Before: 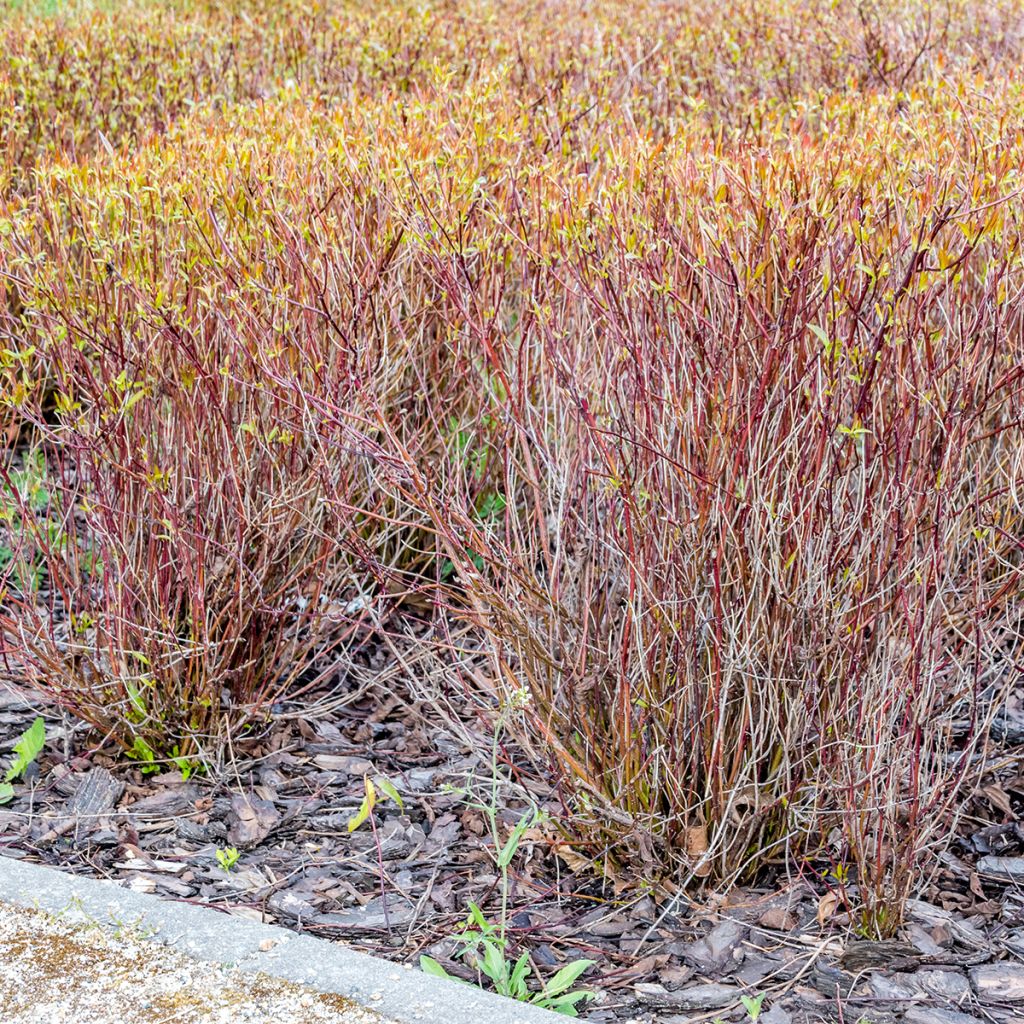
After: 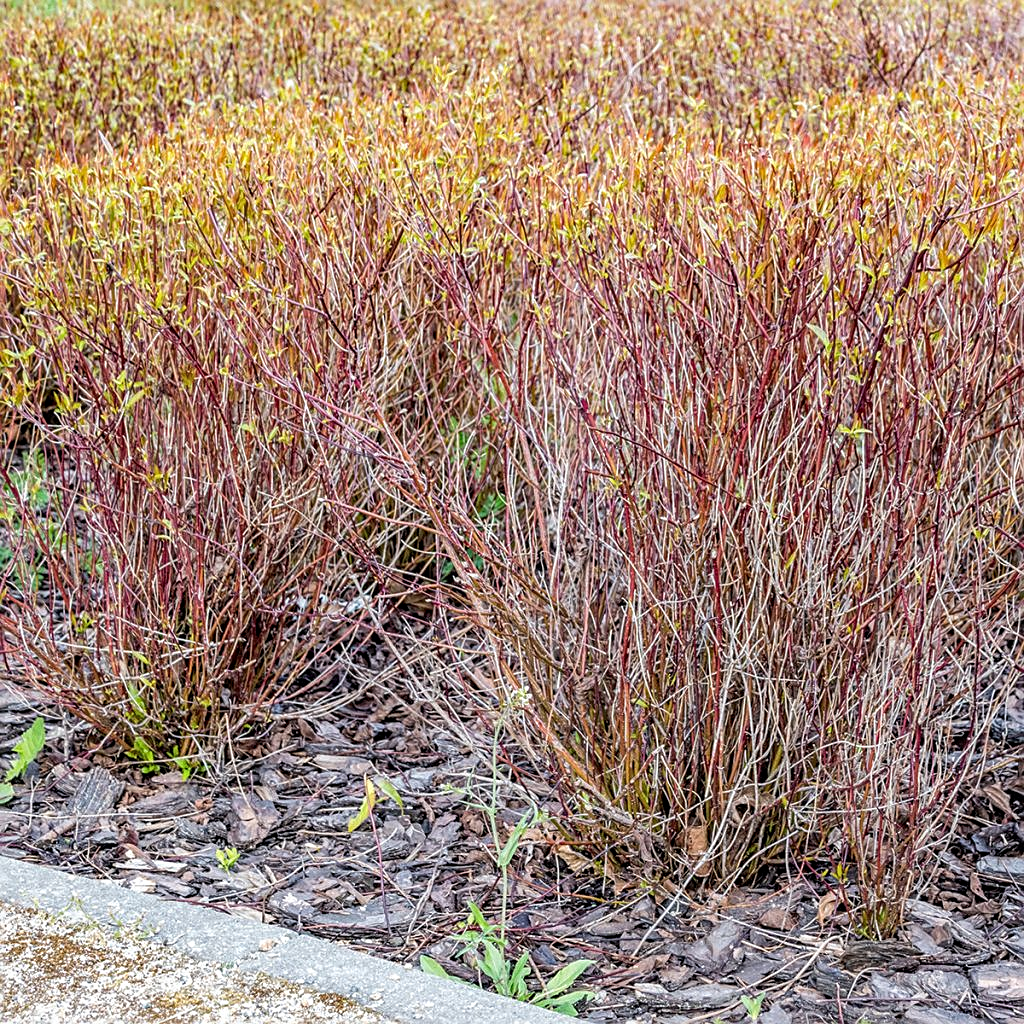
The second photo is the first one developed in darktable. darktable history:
local contrast: on, module defaults
sharpen: on, module defaults
exposure: exposure -0.058 EV, compensate exposure bias true, compensate highlight preservation false
